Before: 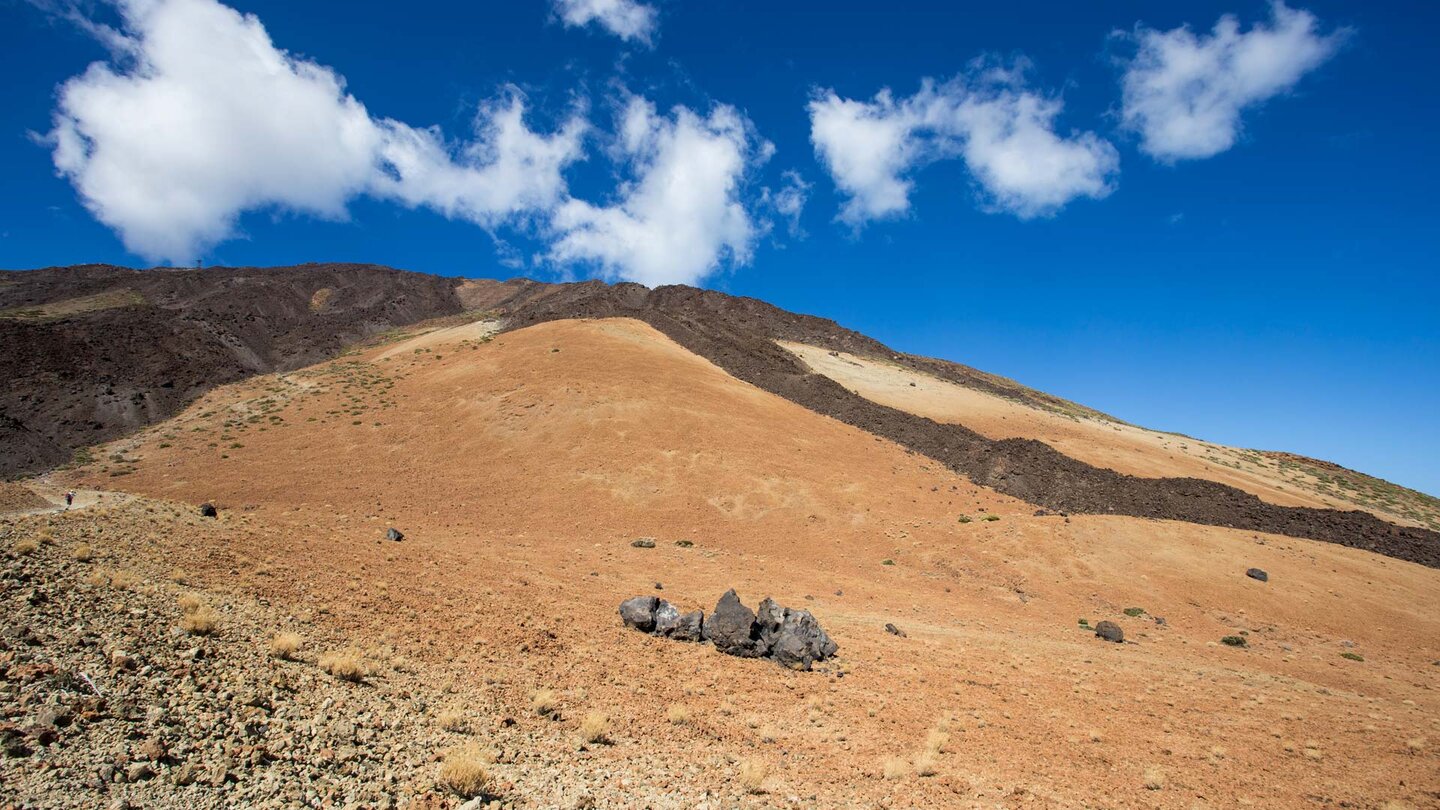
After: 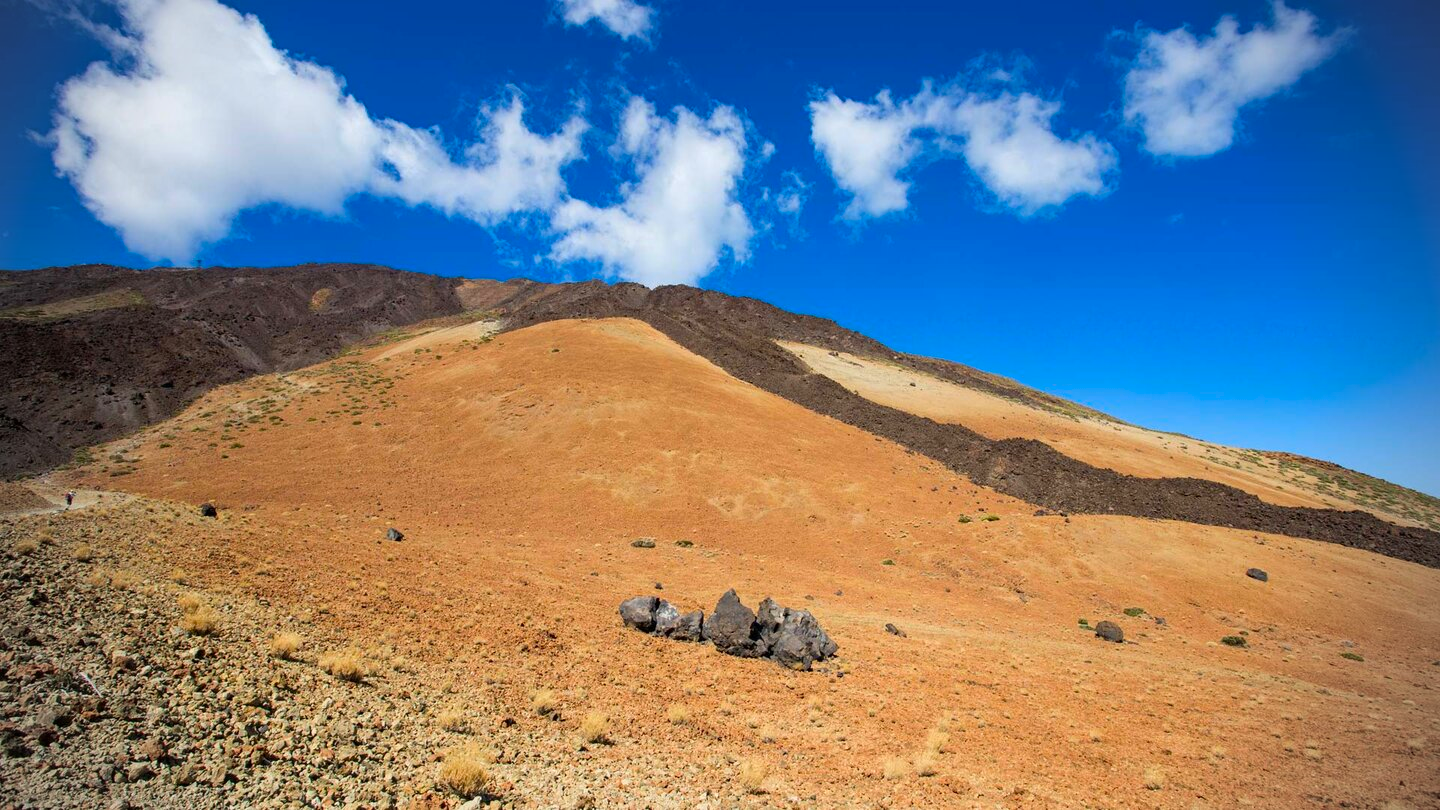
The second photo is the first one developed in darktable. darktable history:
vignetting: unbound false
color correction: saturation 1.32
